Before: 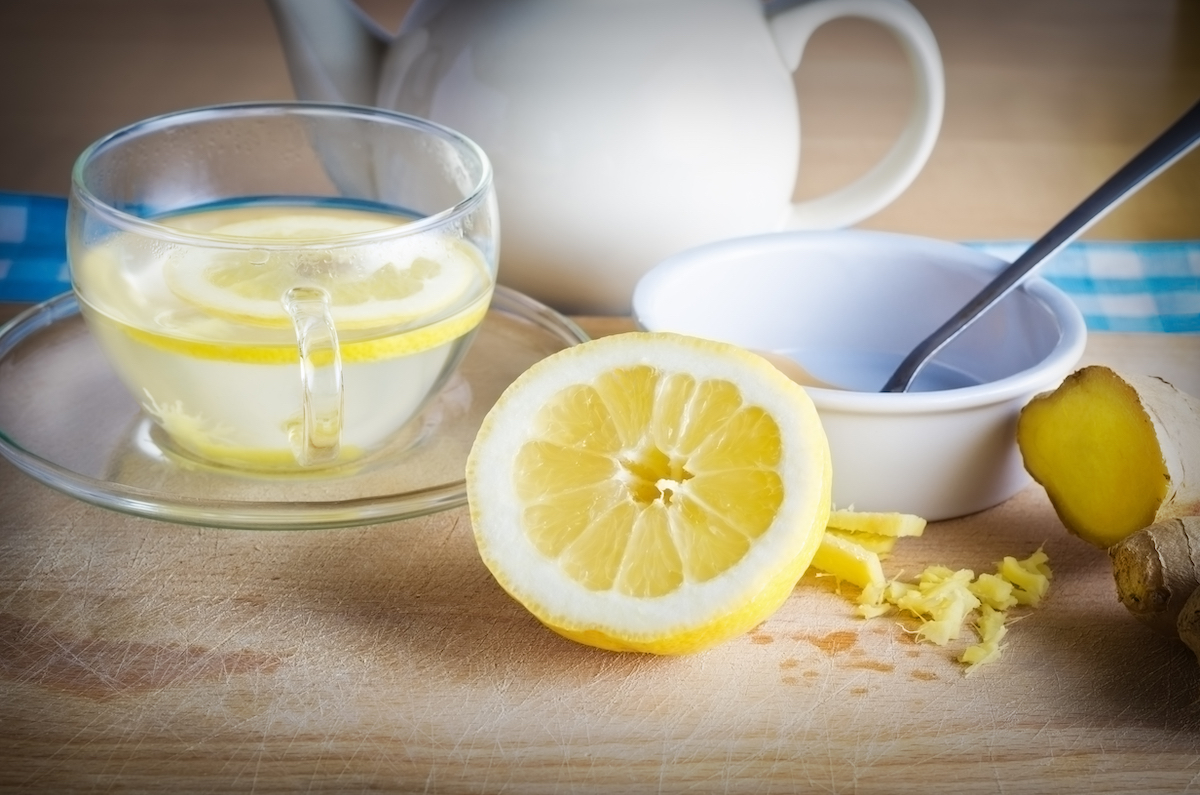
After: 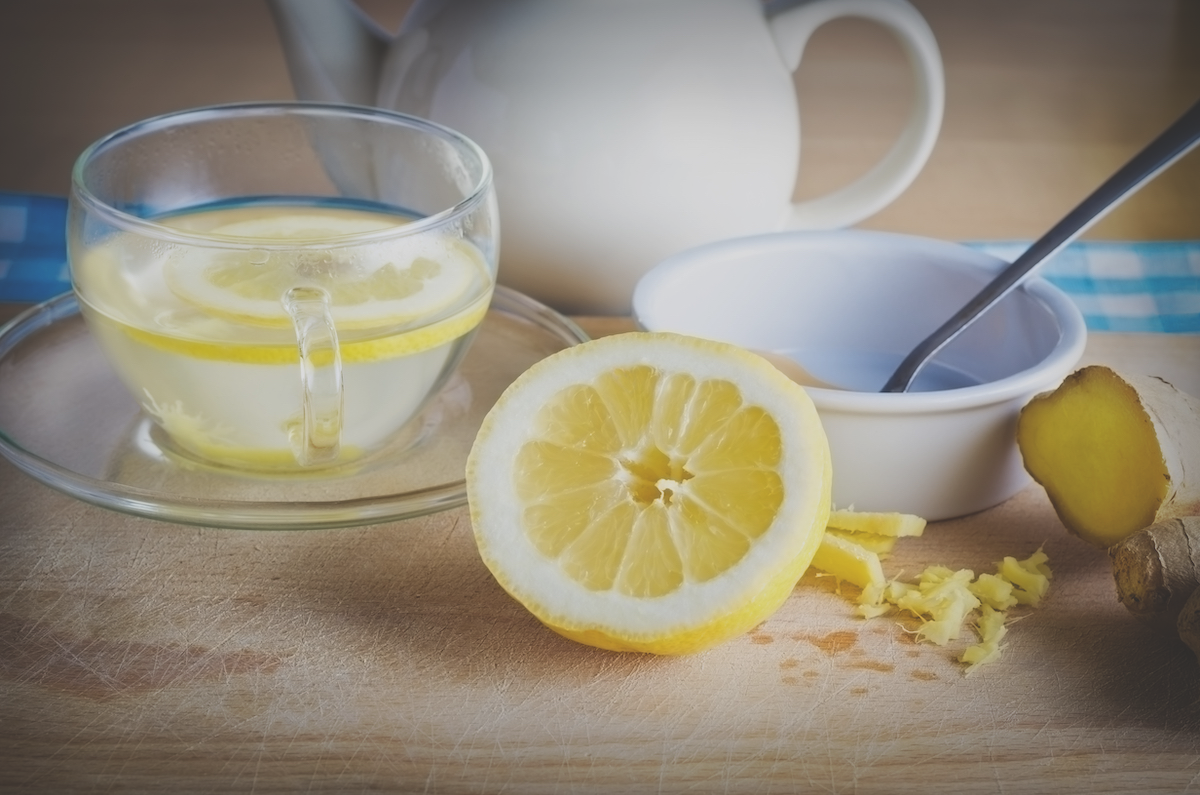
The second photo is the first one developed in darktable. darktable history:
exposure: black level correction -0.035, exposure -0.497 EV, compensate highlight preservation false
